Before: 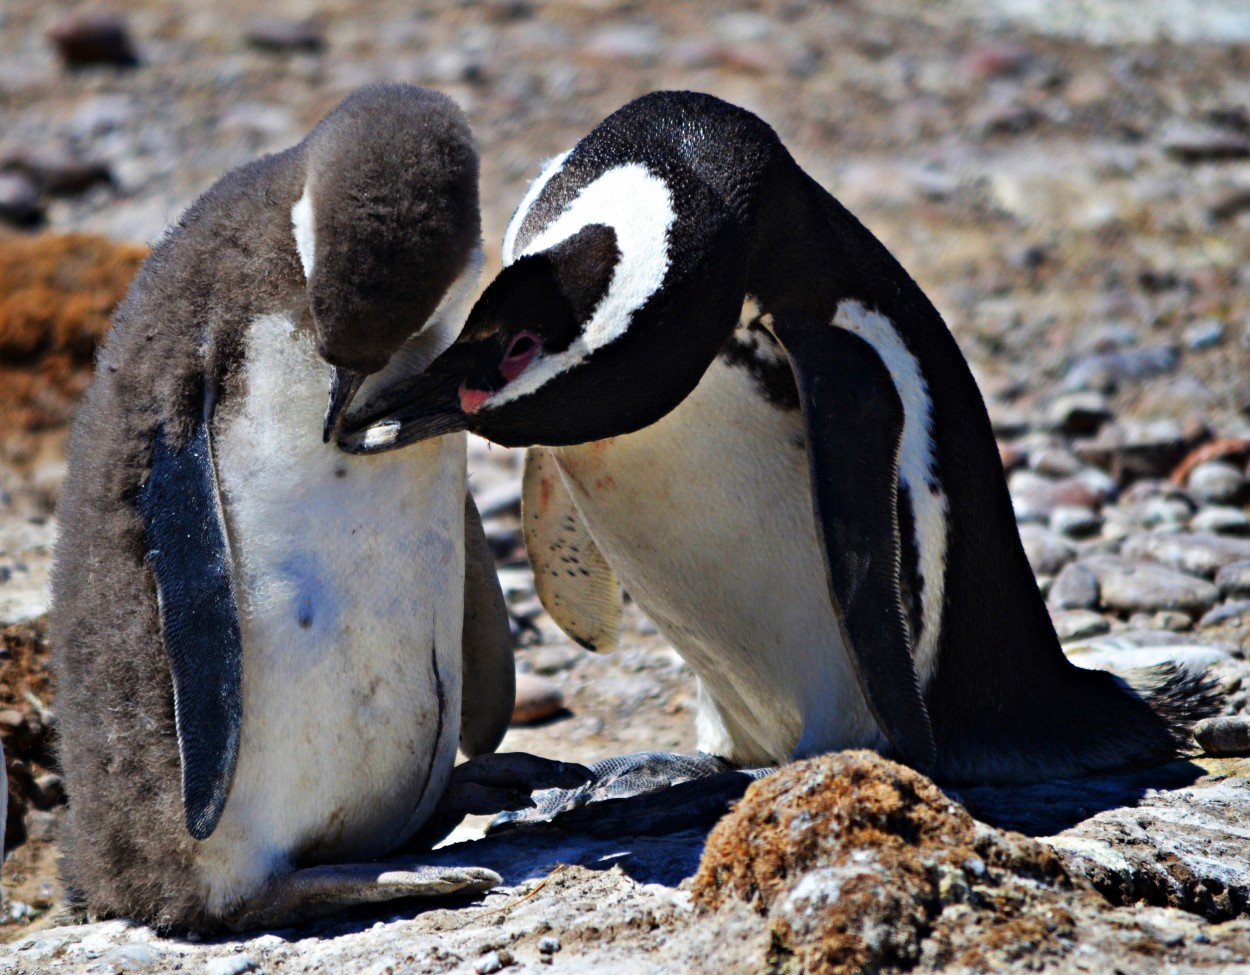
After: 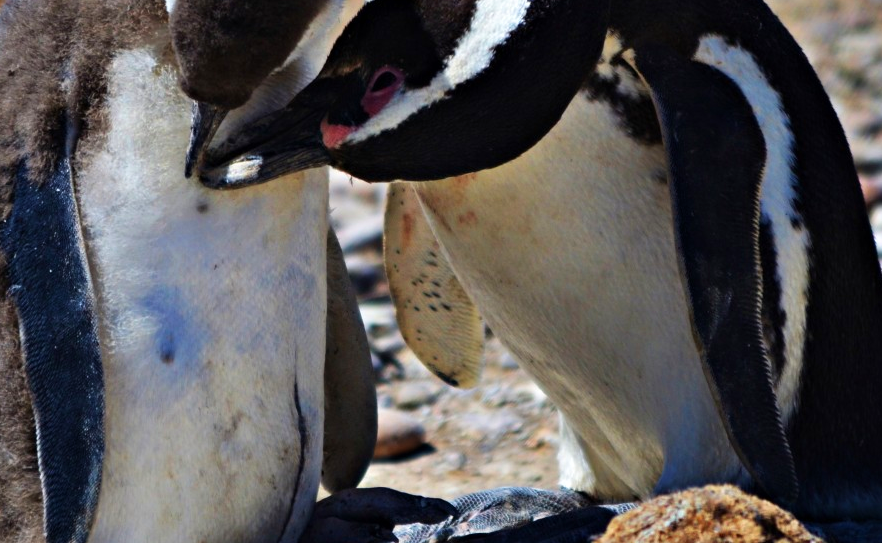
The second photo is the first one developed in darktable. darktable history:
tone equalizer: mask exposure compensation -0.503 EV
velvia: on, module defaults
crop: left 11.104%, top 27.255%, right 18.281%, bottom 16.955%
